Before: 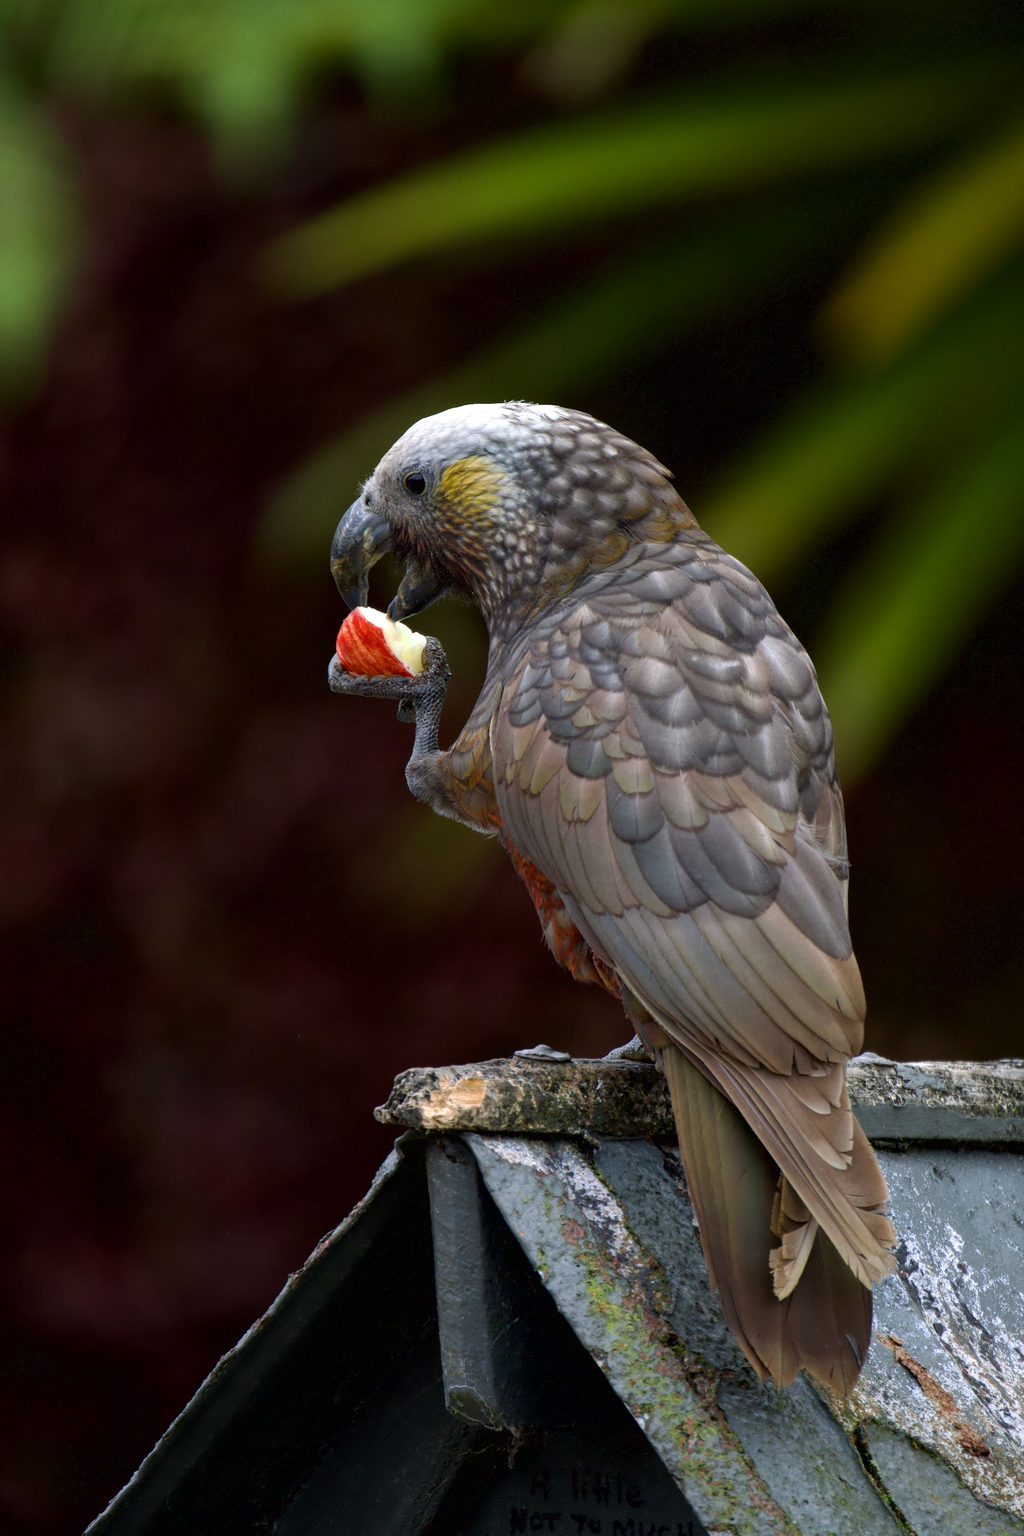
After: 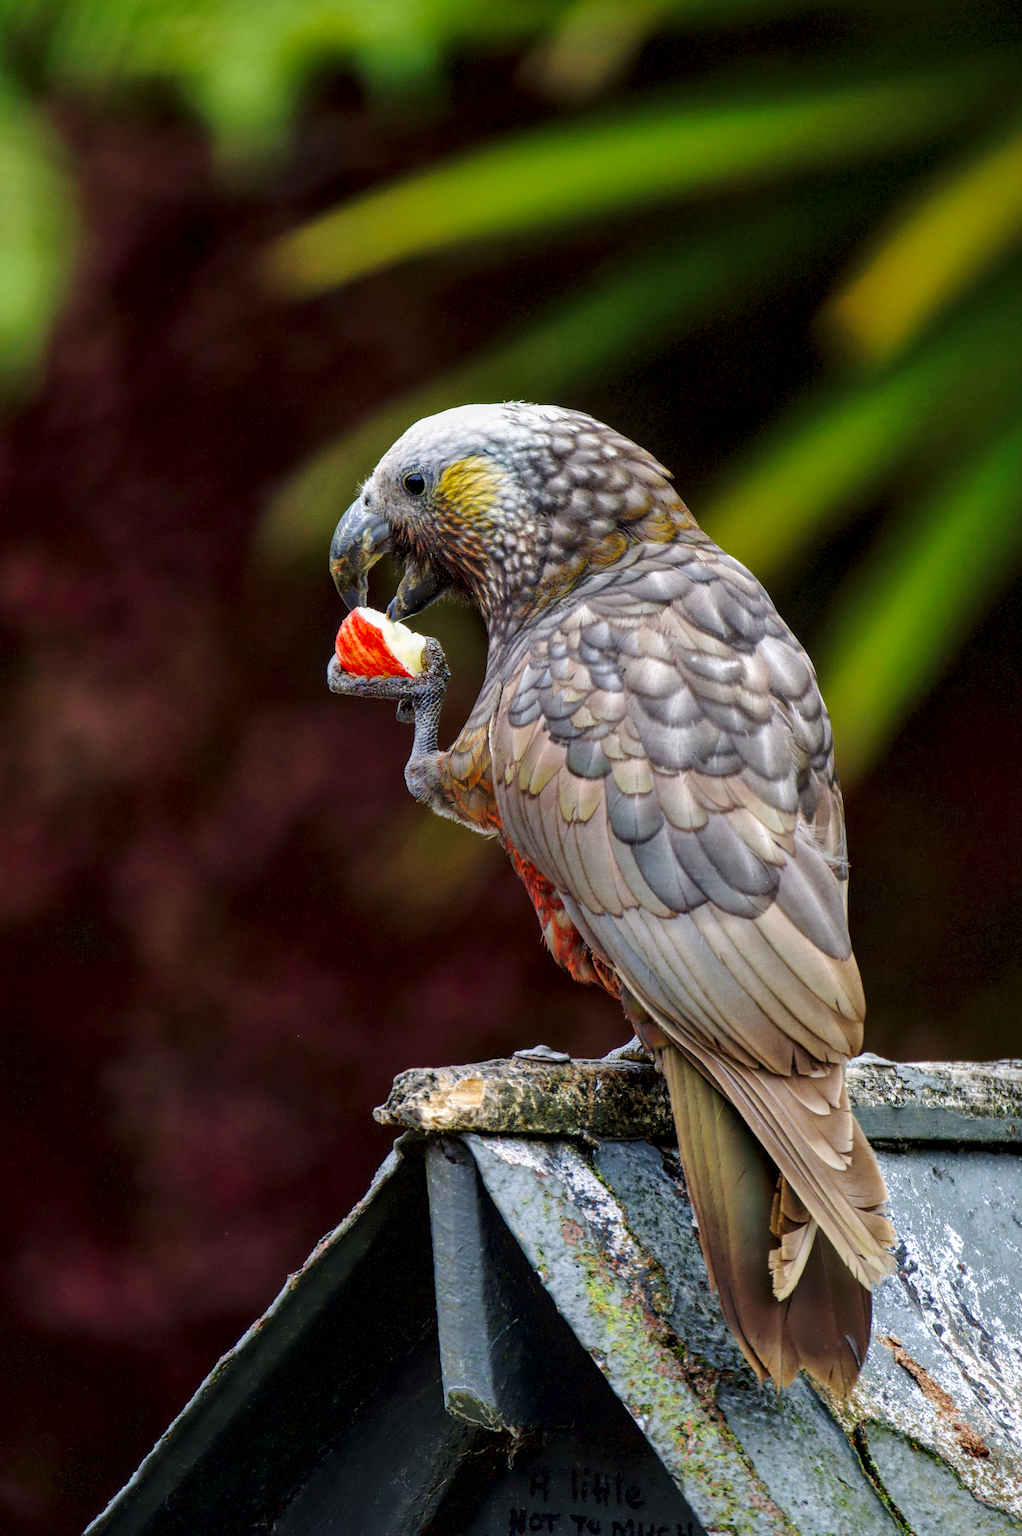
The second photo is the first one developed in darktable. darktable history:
shadows and highlights: on, module defaults
crop and rotate: left 0.126%
exposure: compensate highlight preservation false
local contrast: detail 130%
base curve: curves: ch0 [(0, 0) (0.028, 0.03) (0.121, 0.232) (0.46, 0.748) (0.859, 0.968) (1, 1)], preserve colors none
